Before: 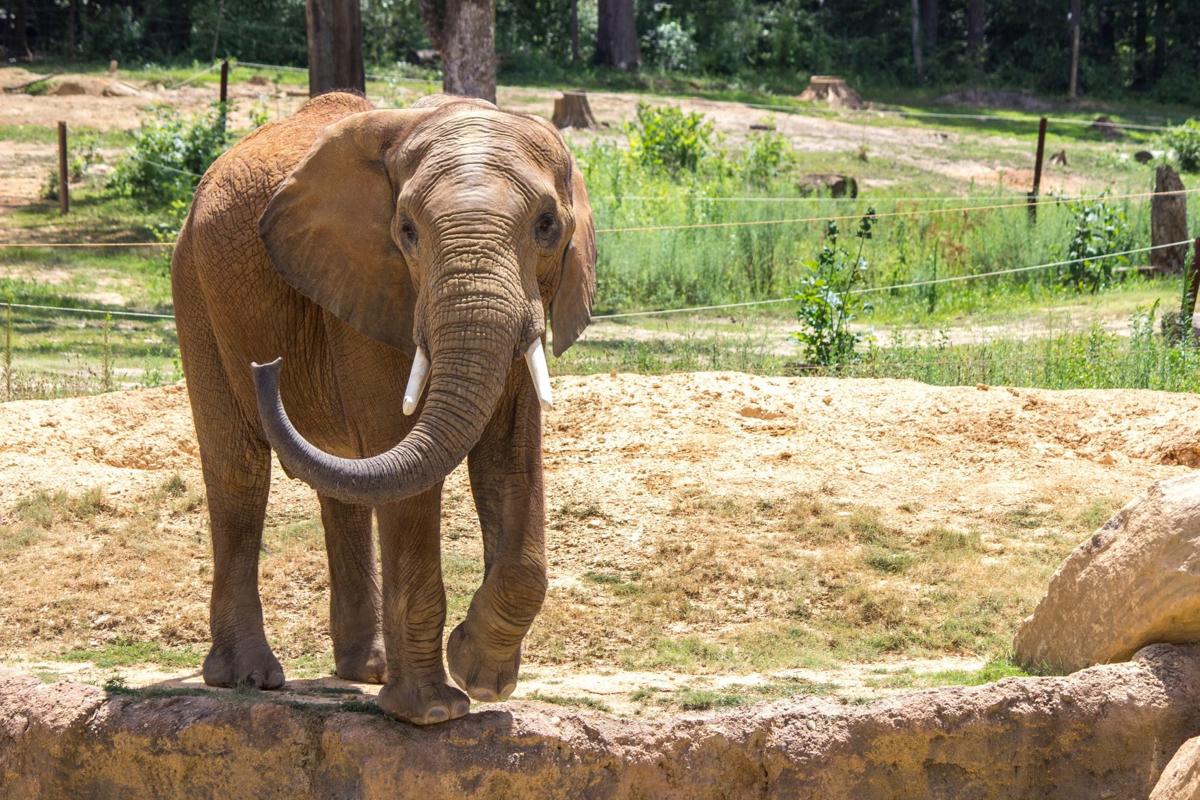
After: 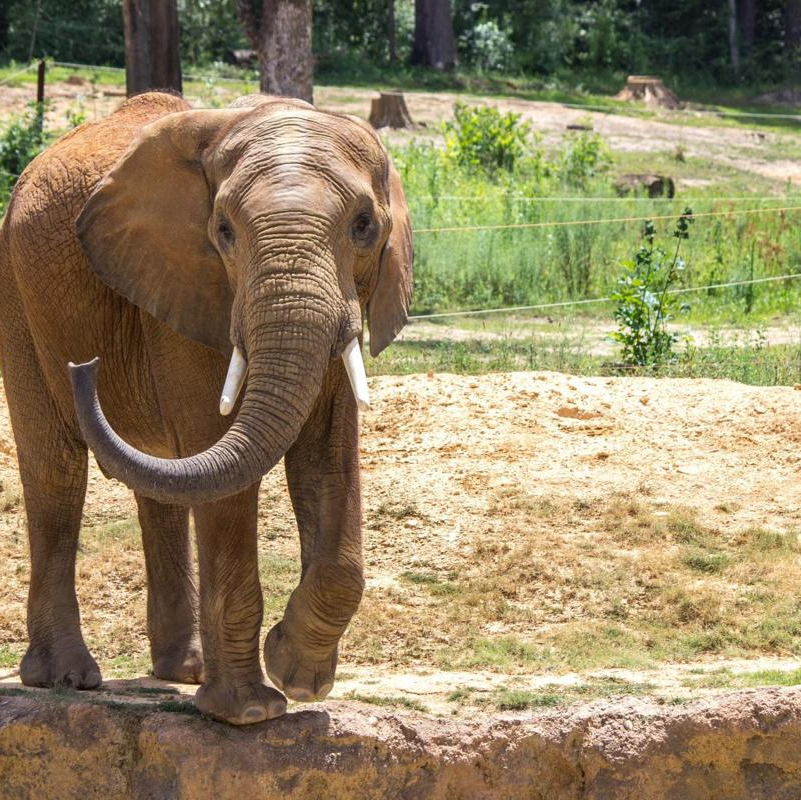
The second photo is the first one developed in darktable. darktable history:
crop and rotate: left 15.304%, right 17.893%
